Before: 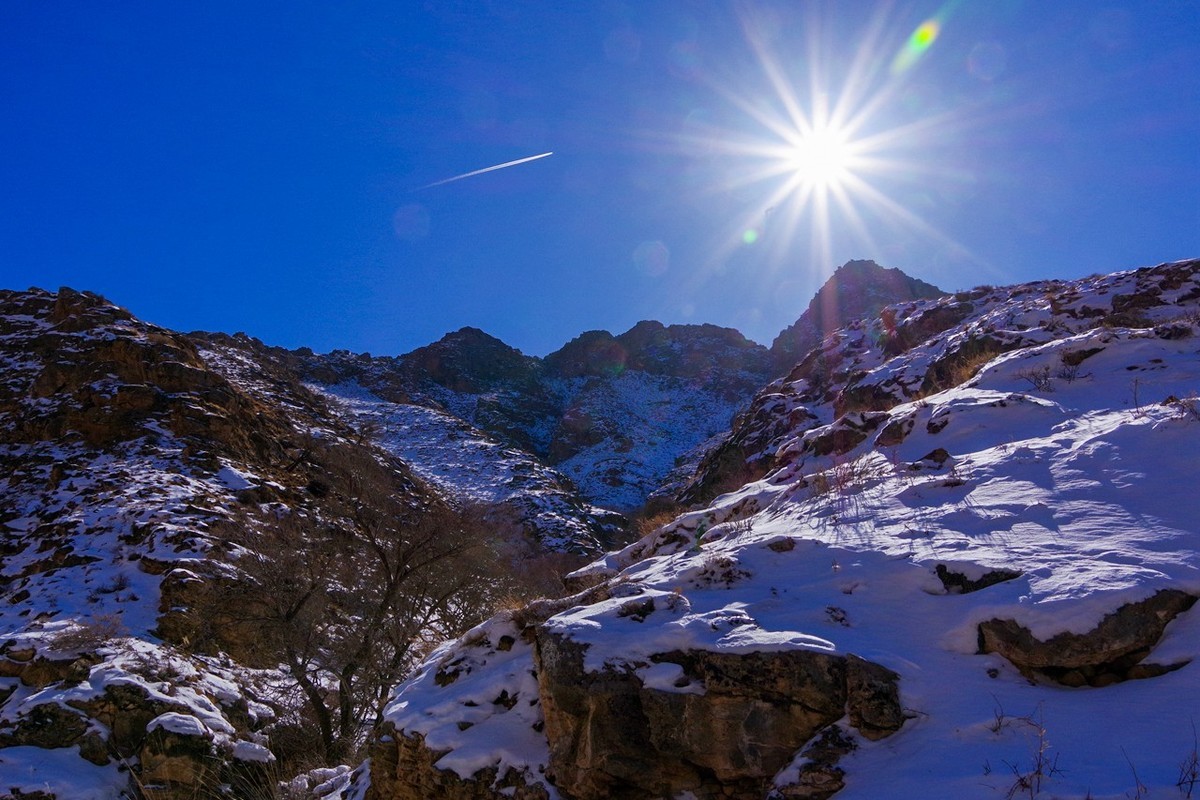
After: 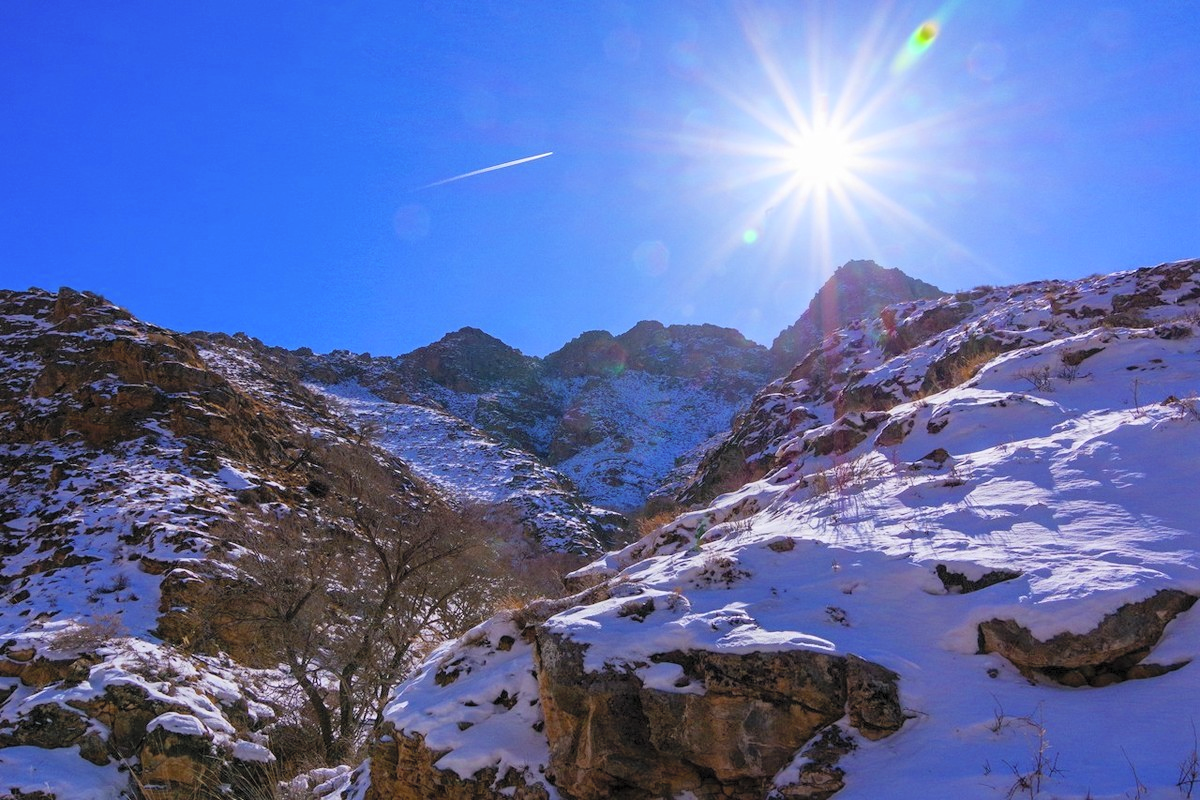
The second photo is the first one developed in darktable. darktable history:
contrast brightness saturation: contrast 0.103, brightness 0.316, saturation 0.143
color zones: curves: ch0 [(0.11, 0.396) (0.195, 0.36) (0.25, 0.5) (0.303, 0.412) (0.357, 0.544) (0.75, 0.5) (0.967, 0.328)]; ch1 [(0, 0.468) (0.112, 0.512) (0.202, 0.6) (0.25, 0.5) (0.307, 0.352) (0.357, 0.544) (0.75, 0.5) (0.963, 0.524)]
exposure: compensate exposure bias true, compensate highlight preservation false
